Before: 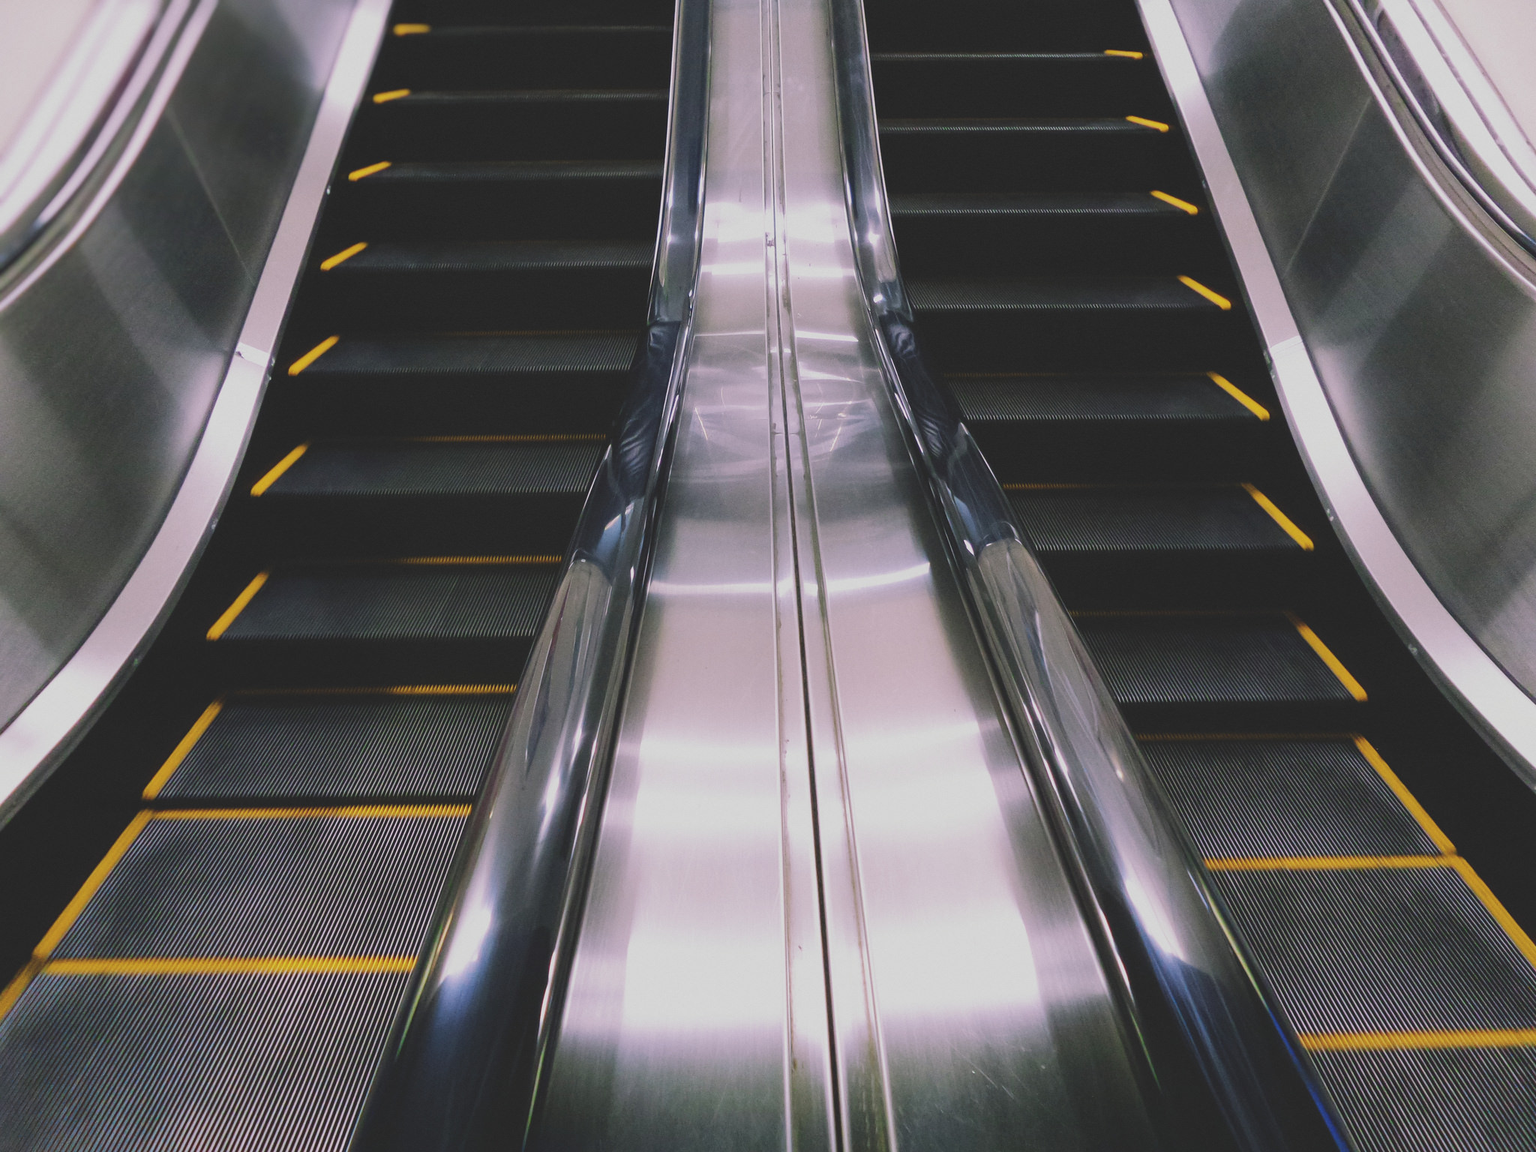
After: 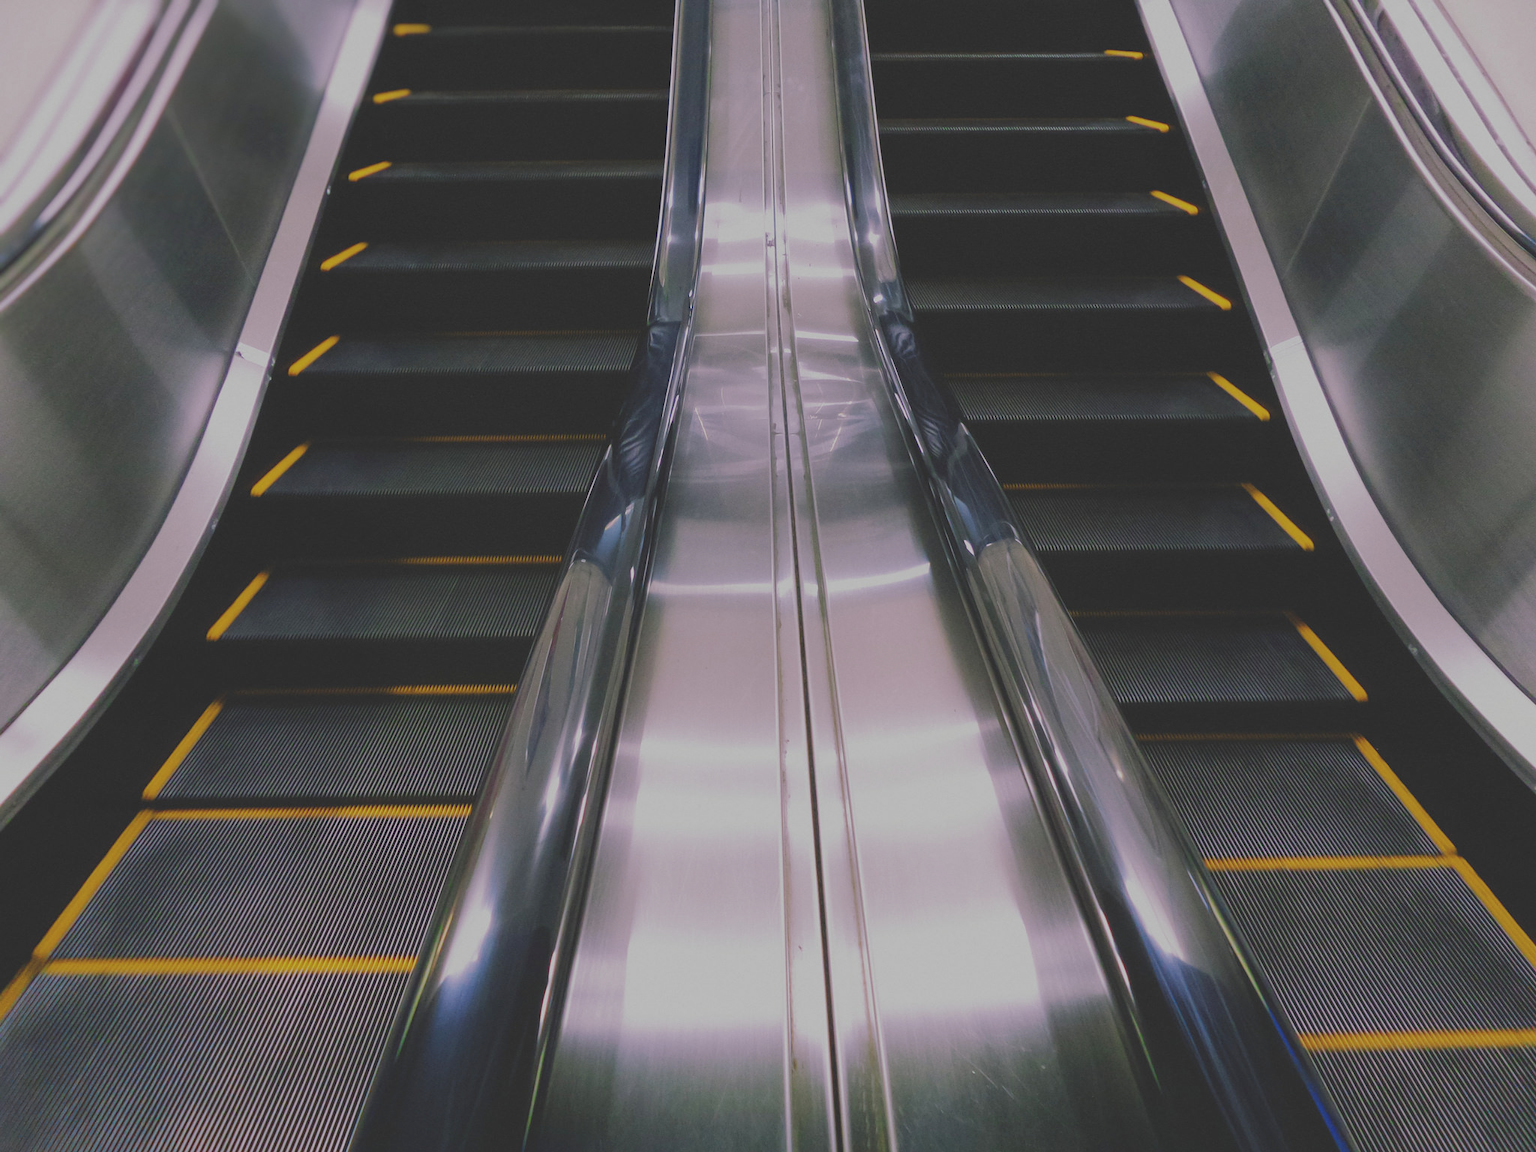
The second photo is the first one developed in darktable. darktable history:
tone equalizer: -8 EV 0.22 EV, -7 EV 0.415 EV, -6 EV 0.423 EV, -5 EV 0.267 EV, -3 EV -0.245 EV, -2 EV -0.442 EV, -1 EV -0.411 EV, +0 EV -0.247 EV, edges refinement/feathering 500, mask exposure compensation -1.57 EV, preserve details no
